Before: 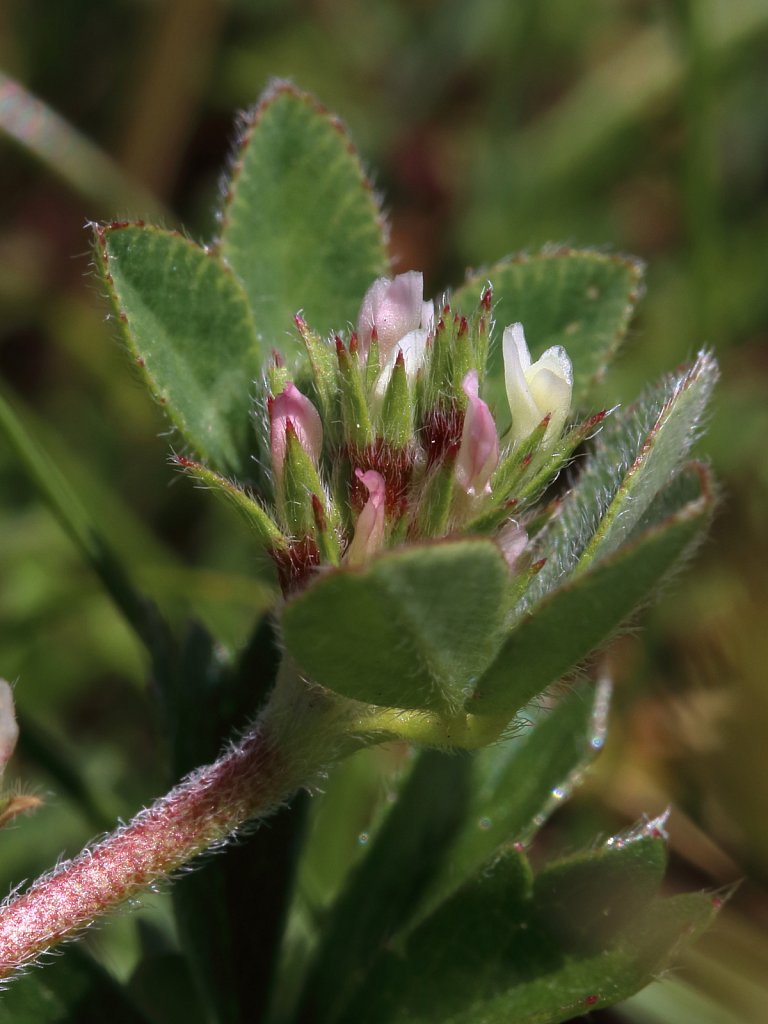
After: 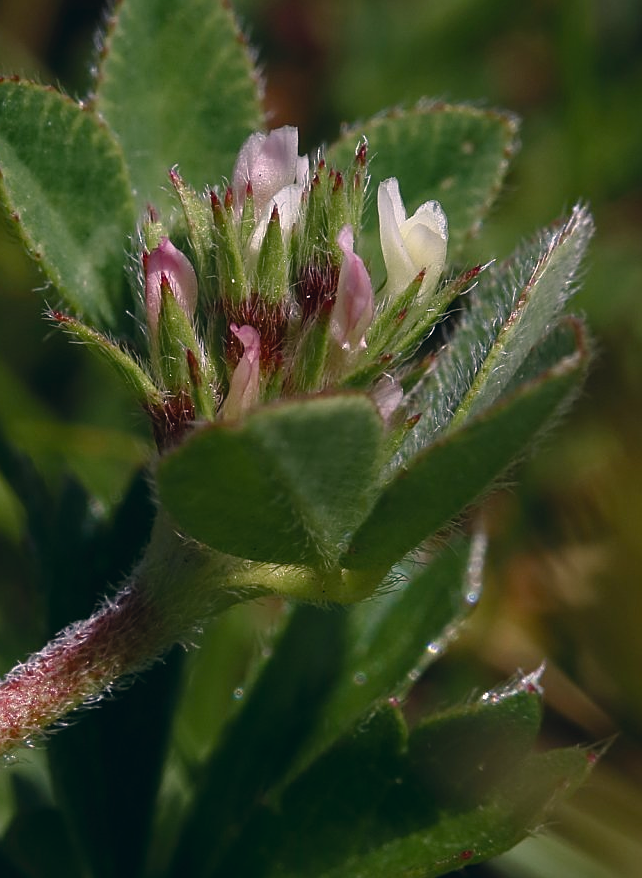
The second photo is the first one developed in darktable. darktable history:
color balance rgb: shadows lift › luminance -10%, shadows lift › chroma 1%, shadows lift › hue 113°, power › luminance -15%, highlights gain › chroma 0.2%, highlights gain › hue 333°, global offset › luminance 0.5%, perceptual saturation grading › global saturation 20%, perceptual saturation grading › highlights -50%, perceptual saturation grading › shadows 25%, contrast -10%
crop: left 16.315%, top 14.246%
sharpen: on, module defaults
bloom: size 3%, threshold 100%, strength 0%
color correction: highlights a* 5.38, highlights b* 5.3, shadows a* -4.26, shadows b* -5.11
